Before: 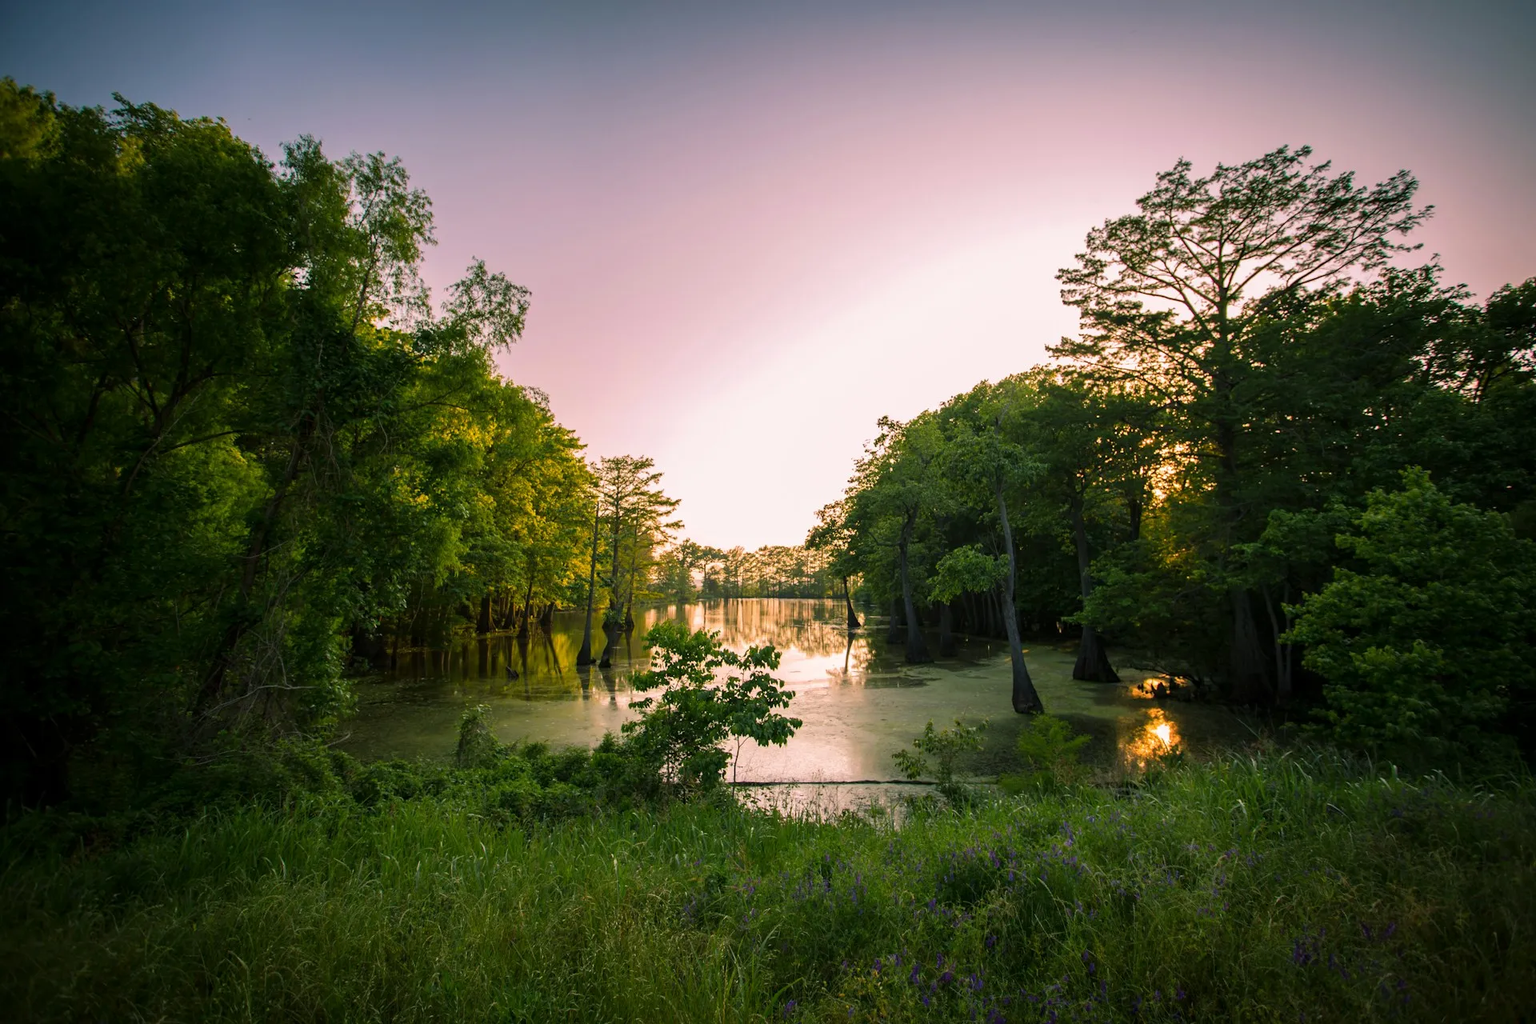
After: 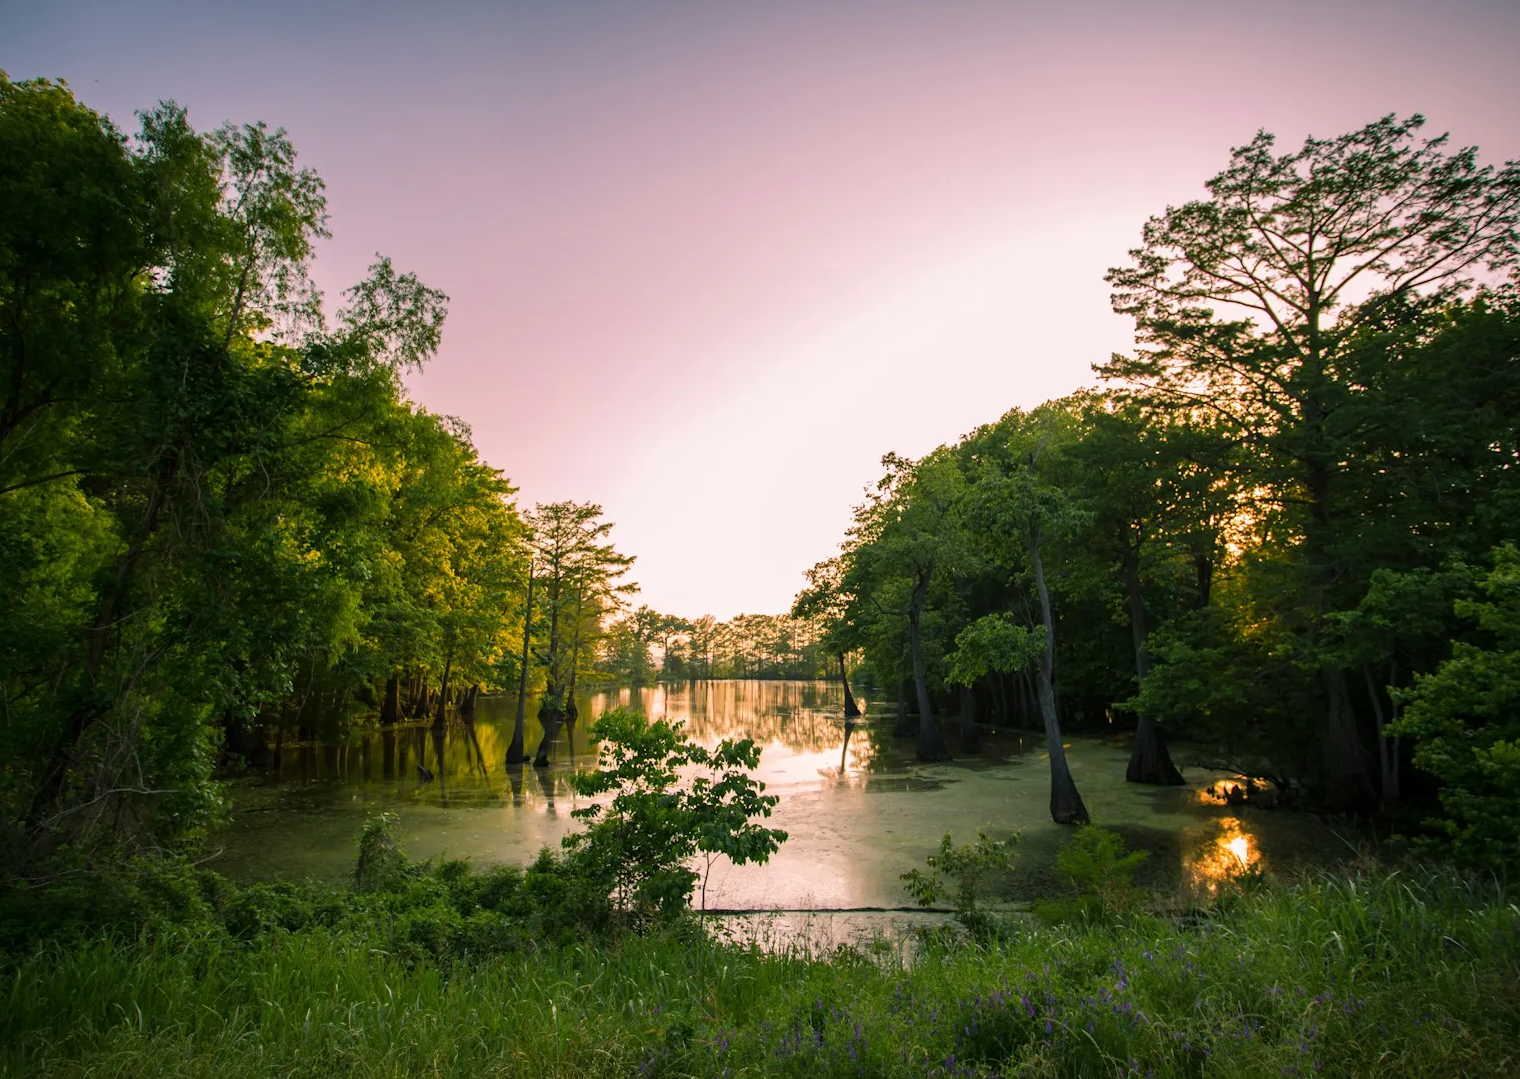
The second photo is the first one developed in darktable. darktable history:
exposure: compensate highlight preservation false
crop: left 11.225%, top 5.381%, right 9.565%, bottom 10.314%
